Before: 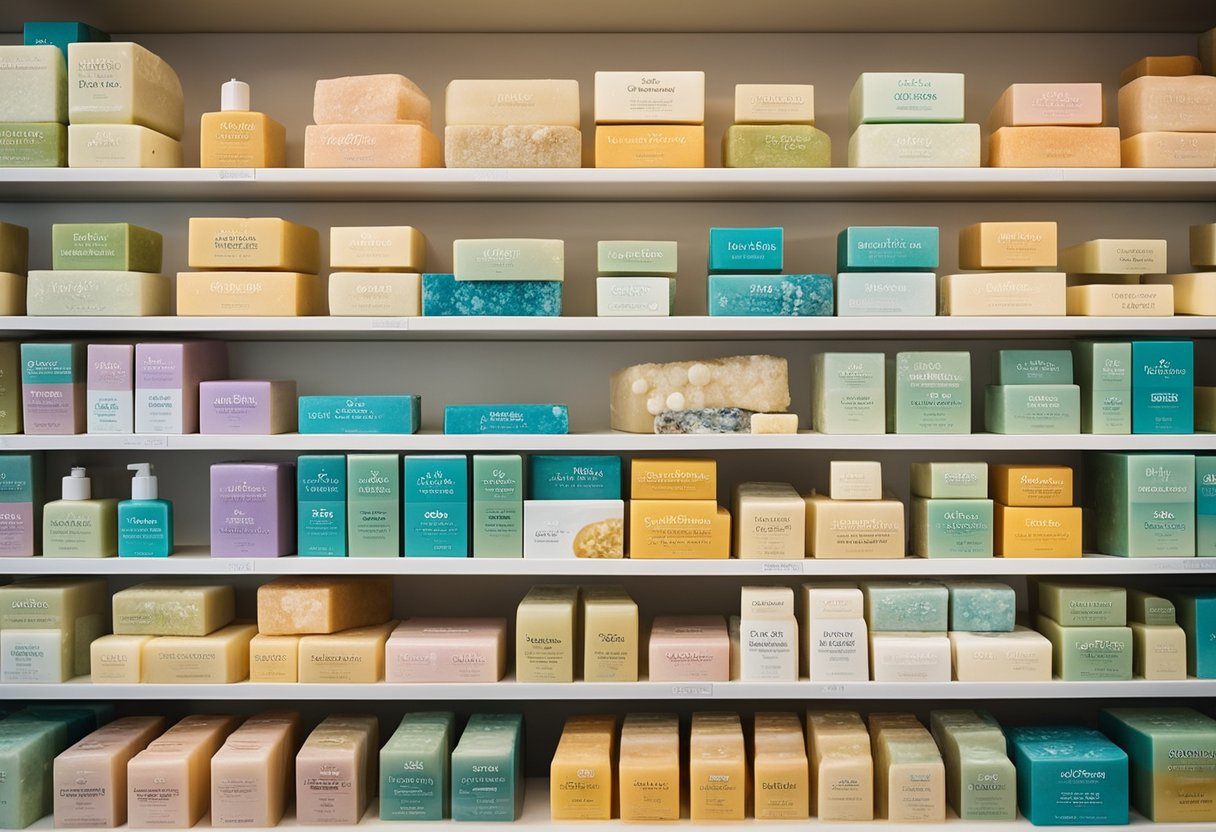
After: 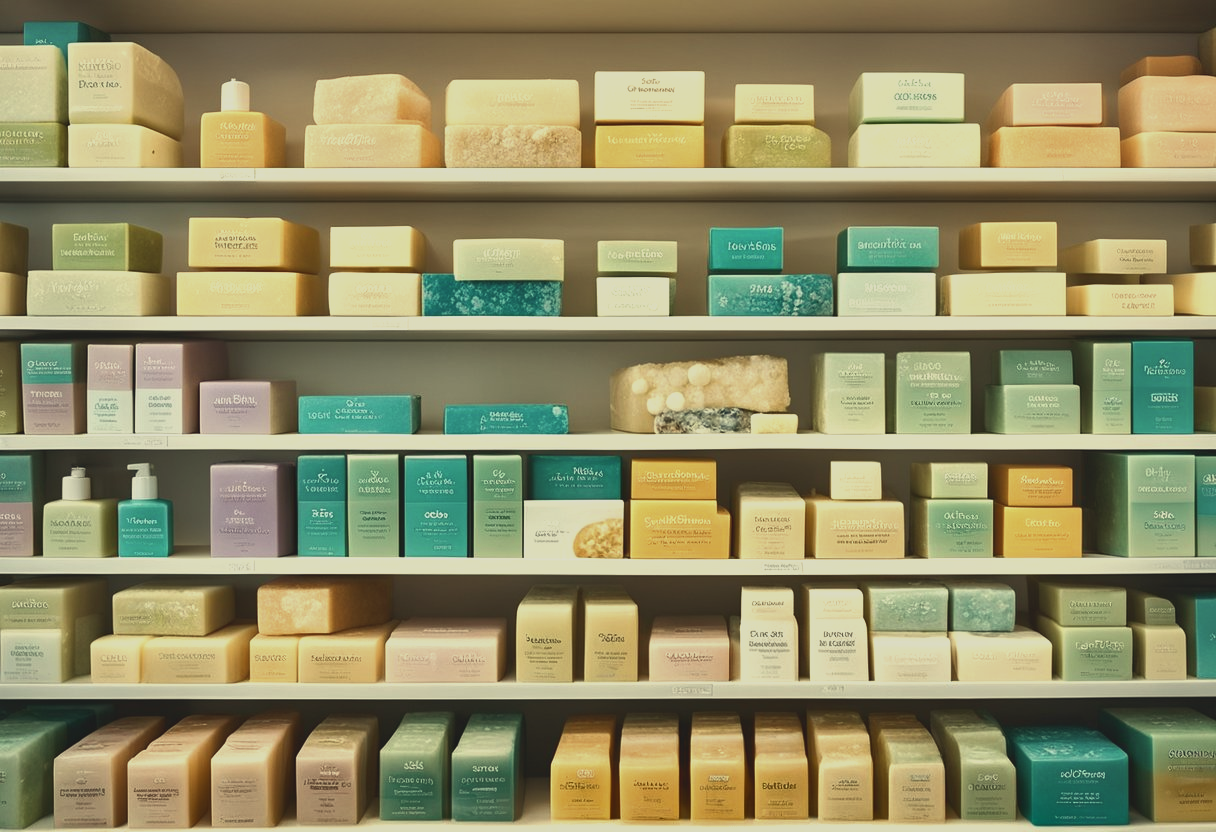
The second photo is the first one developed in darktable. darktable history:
exposure: exposure 0.137 EV
highlight reconstruction: method clip highlights, clipping threshold 0
contrast brightness saturation: contrast -0.25, brightness -0.09, saturation -0.21
white balance: red 1.006, blue 0.807
shadows and highlights: white point adjustment 10, highlights -64.21, compress 30.53%, highlights color adjustment 51.58%, soften with gaussian
